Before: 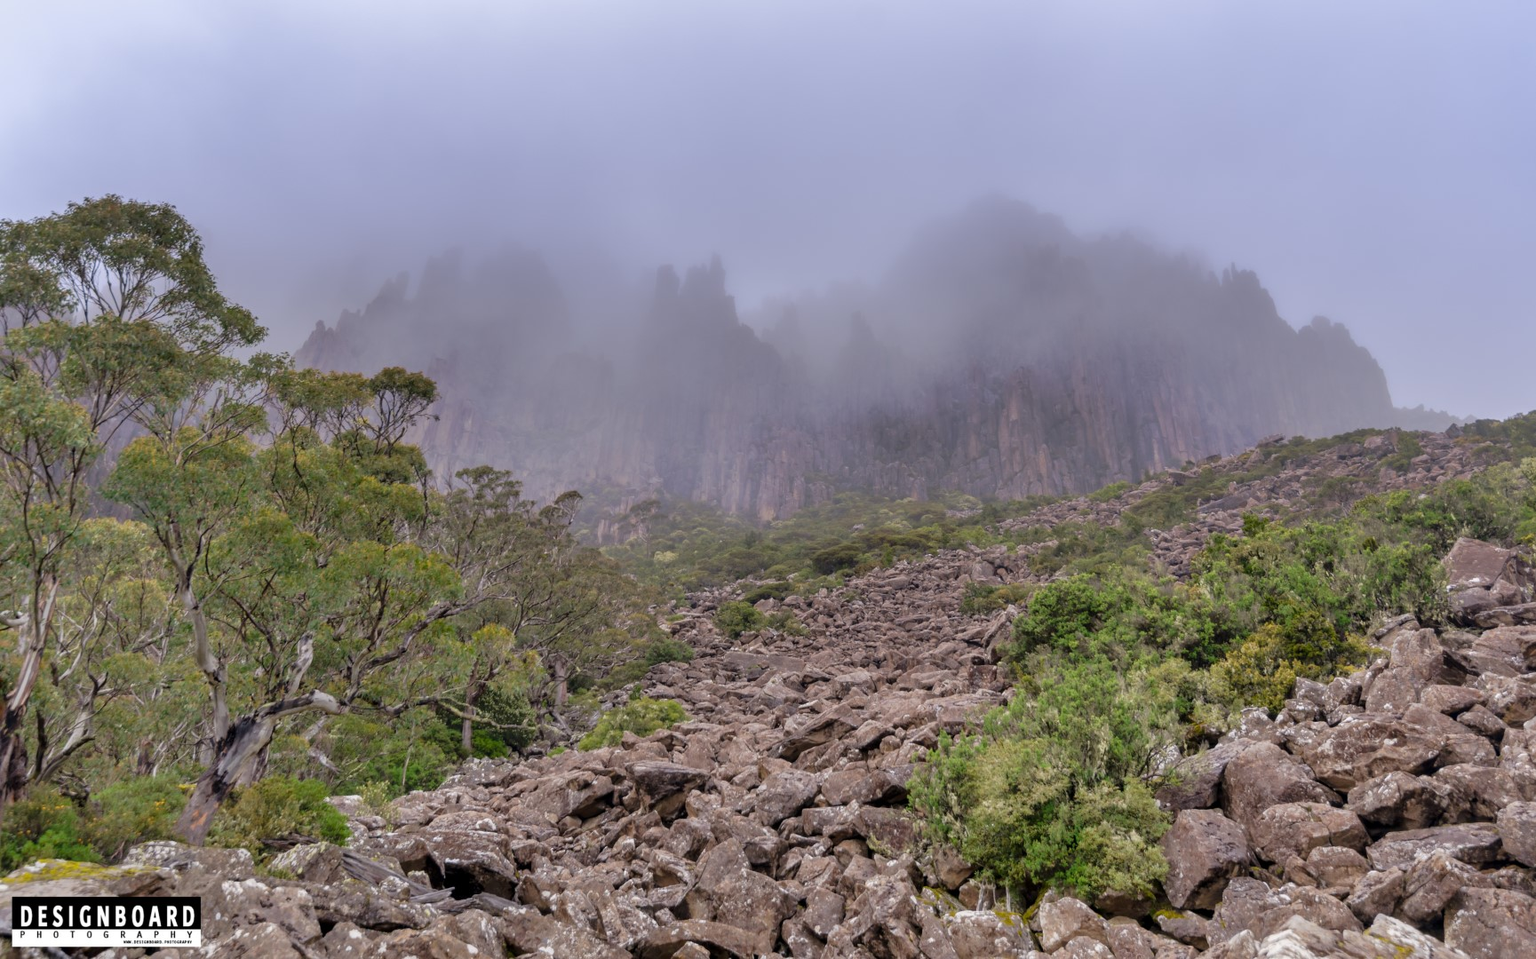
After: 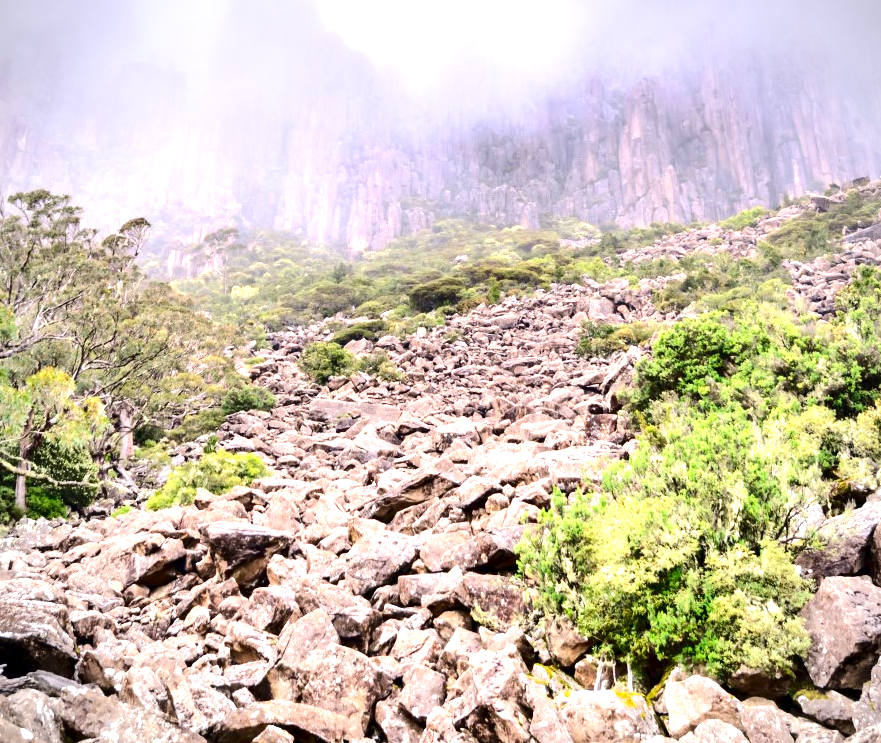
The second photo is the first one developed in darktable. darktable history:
contrast brightness saturation: contrast 0.24, brightness -0.24, saturation 0.14
crop and rotate: left 29.237%, top 31.152%, right 19.807%
vignetting: fall-off radius 60.92%
exposure: exposure 2.003 EV, compensate highlight preservation false
